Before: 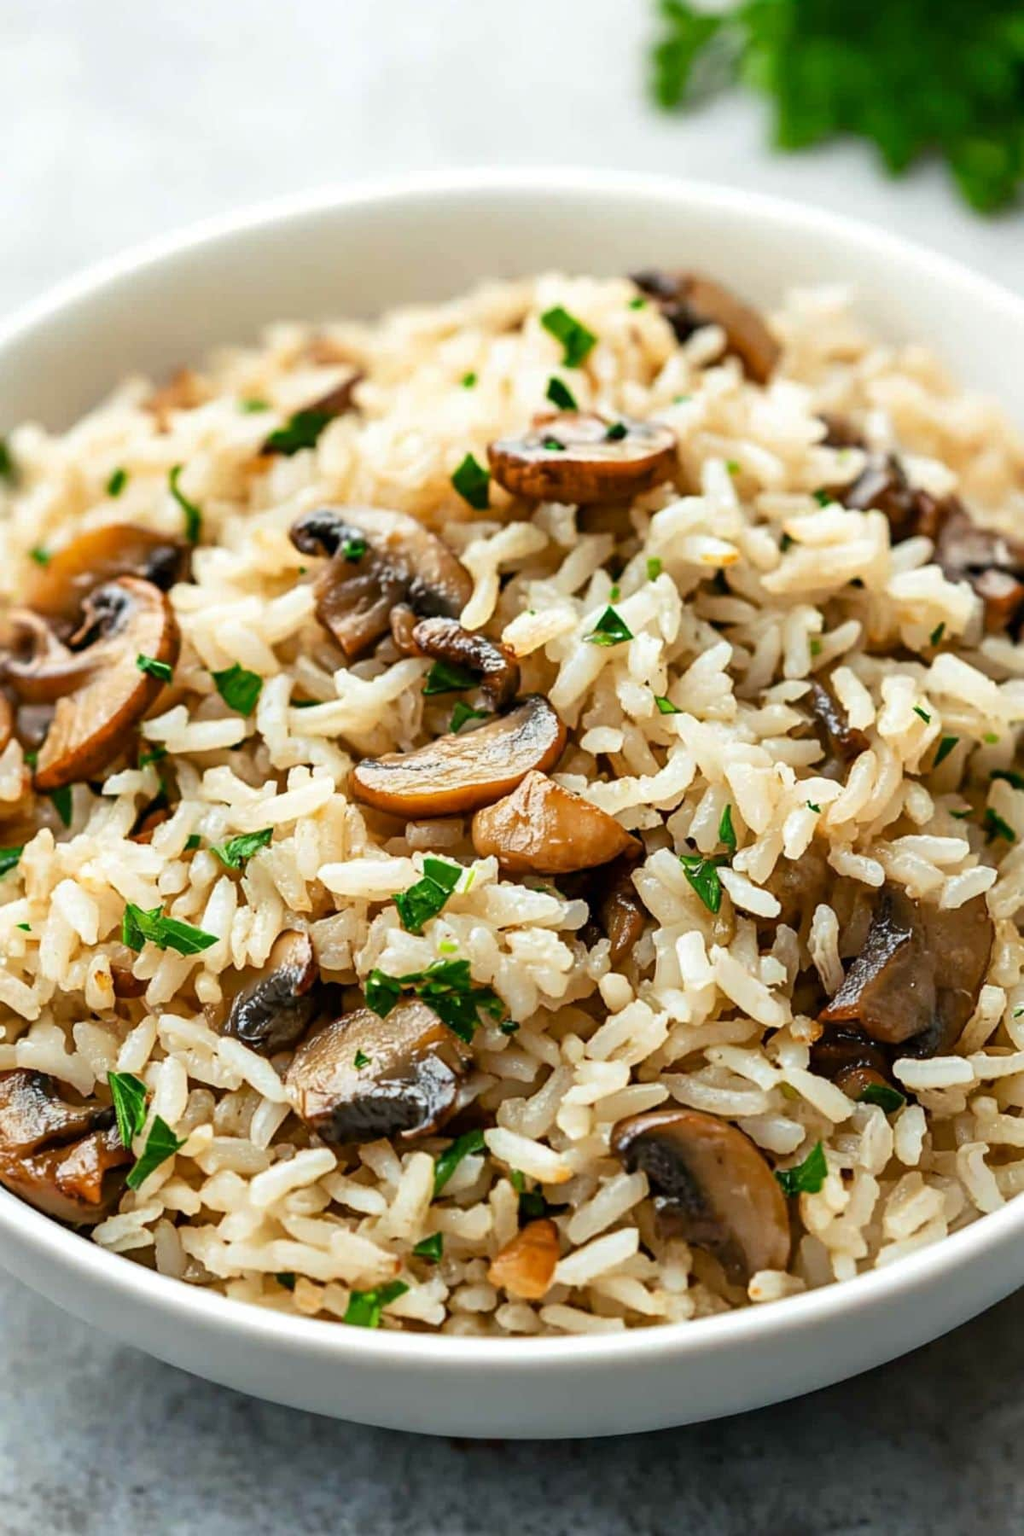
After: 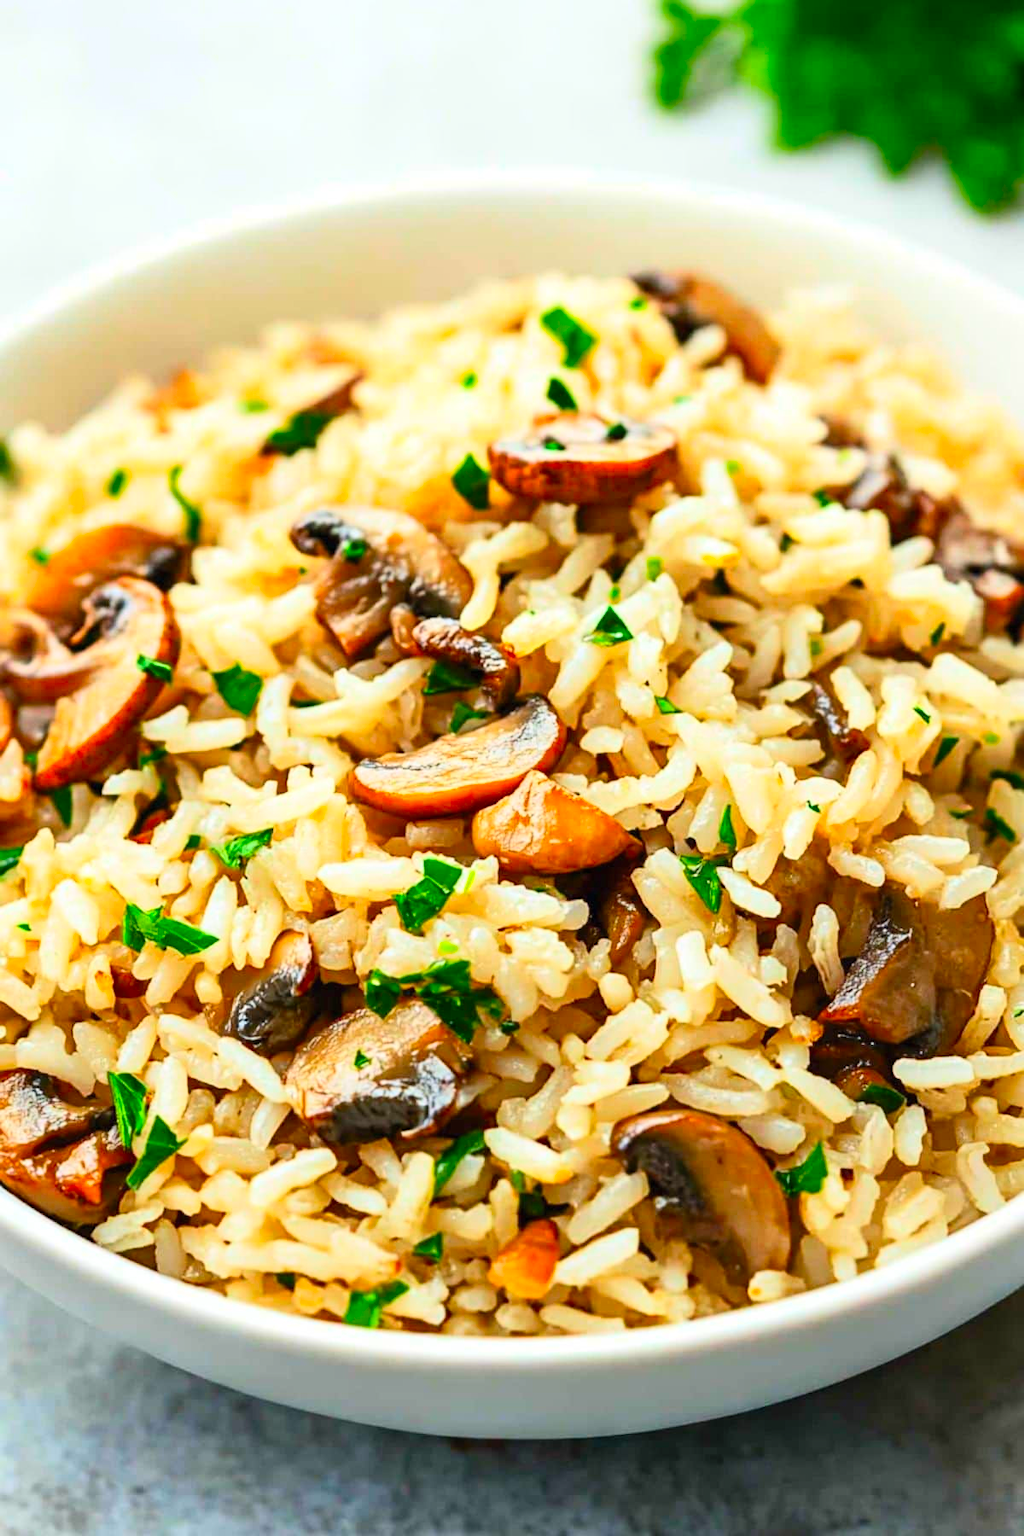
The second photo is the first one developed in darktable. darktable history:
contrast brightness saturation: contrast 0.198, brightness 0.191, saturation 0.788
